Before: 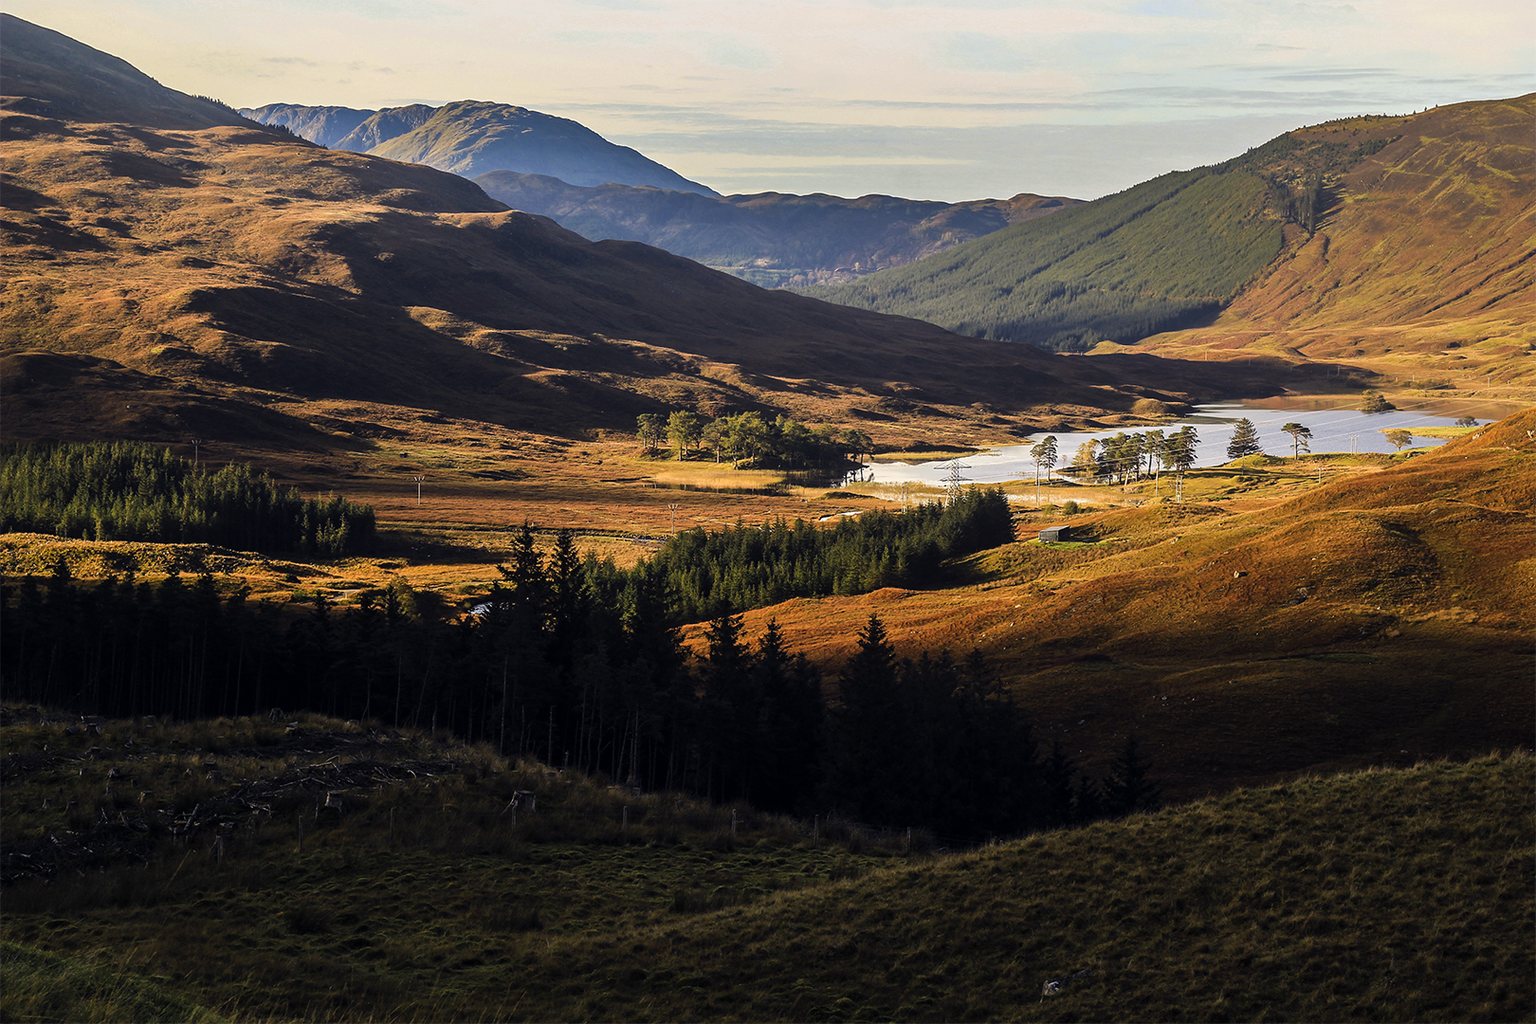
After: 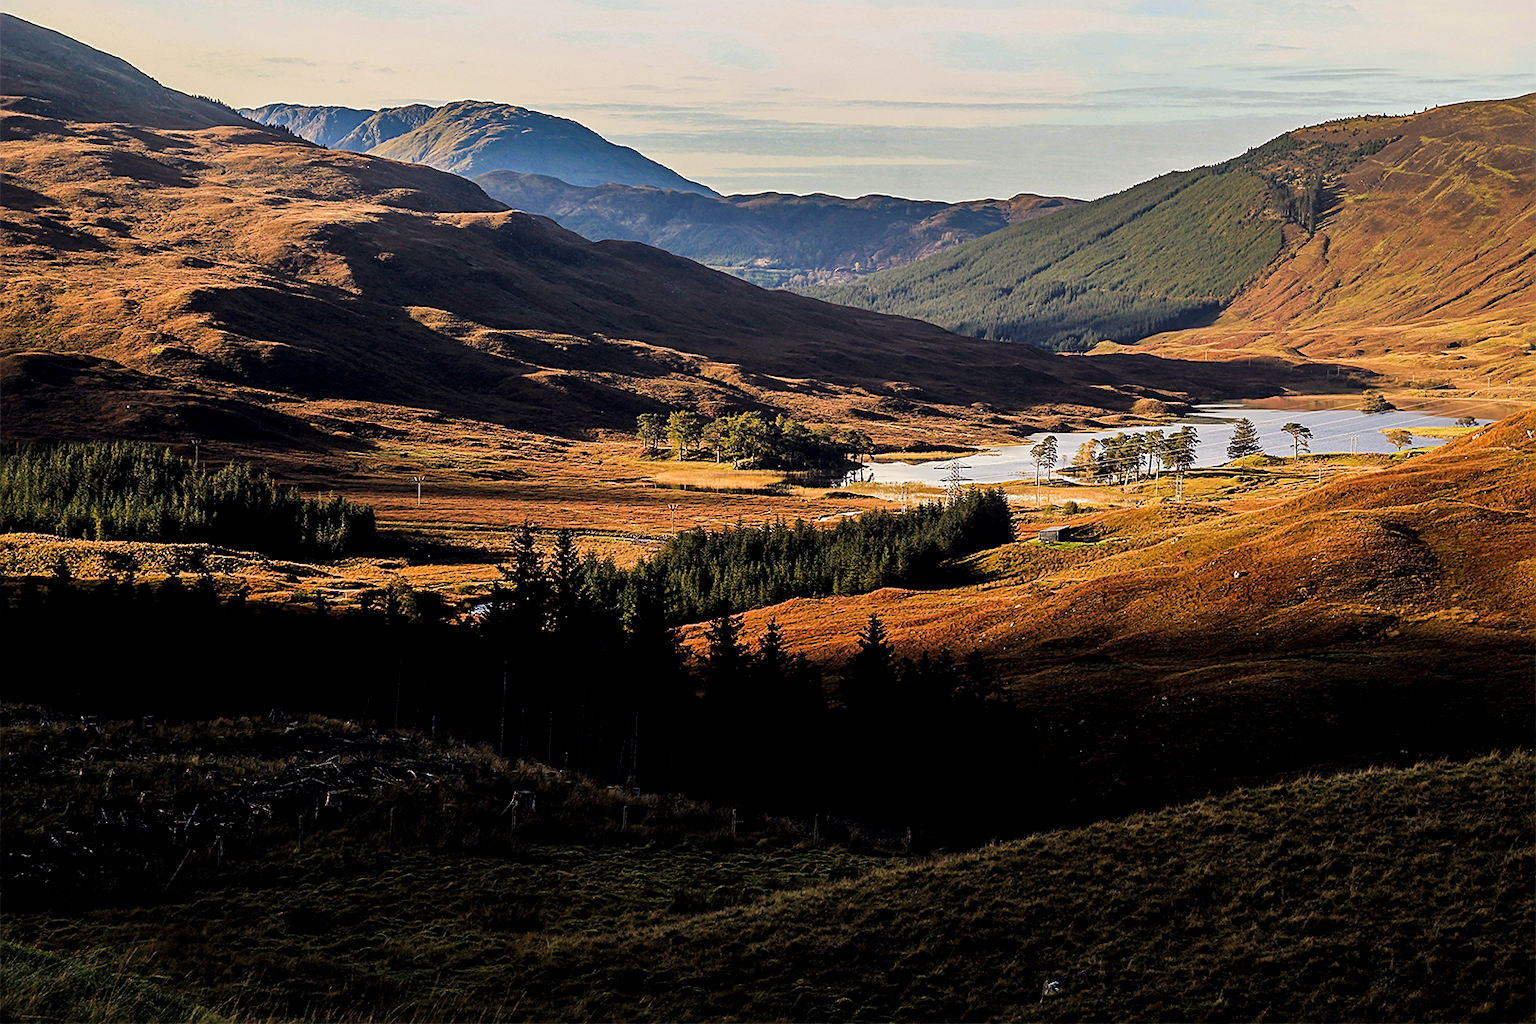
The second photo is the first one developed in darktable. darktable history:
filmic rgb: black relative exposure -11.39 EV, white relative exposure 3.26 EV, hardness 6.73
sharpen: on, module defaults
contrast equalizer: y [[0.518, 0.517, 0.501, 0.5, 0.5, 0.5], [0.5 ×6], [0.5 ×6], [0 ×6], [0 ×6]], mix -0.191
local contrast: highlights 106%, shadows 103%, detail 131%, midtone range 0.2
